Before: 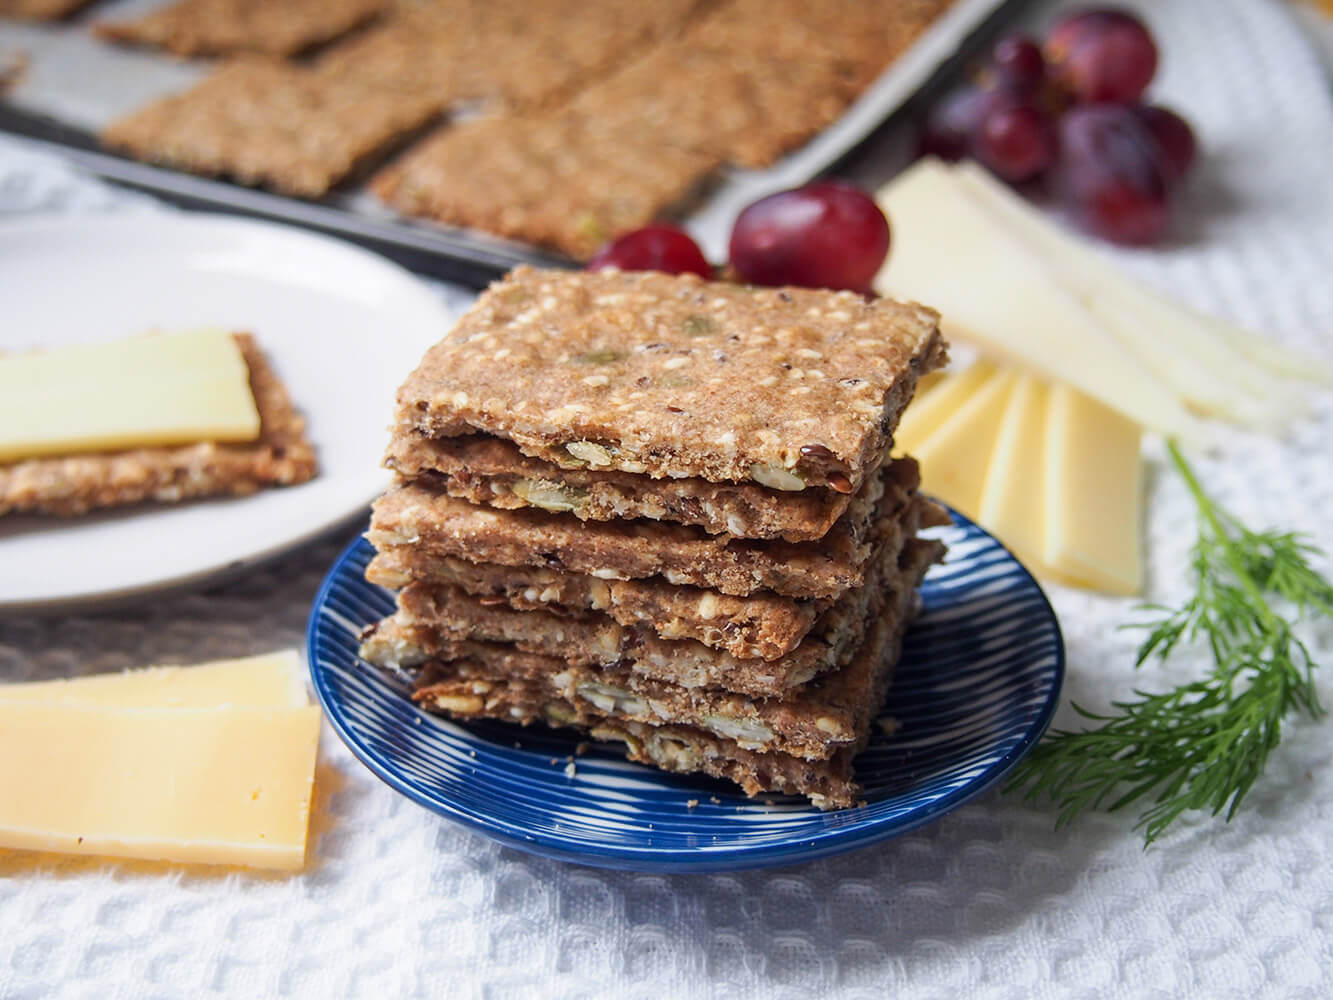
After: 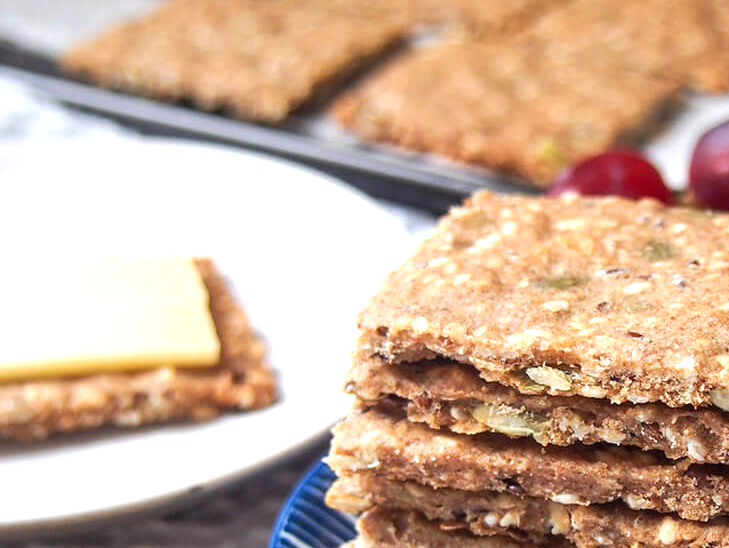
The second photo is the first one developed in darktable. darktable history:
exposure: exposure 0.6 EV, compensate highlight preservation false
crop and rotate: left 3.047%, top 7.509%, right 42.236%, bottom 37.598%
